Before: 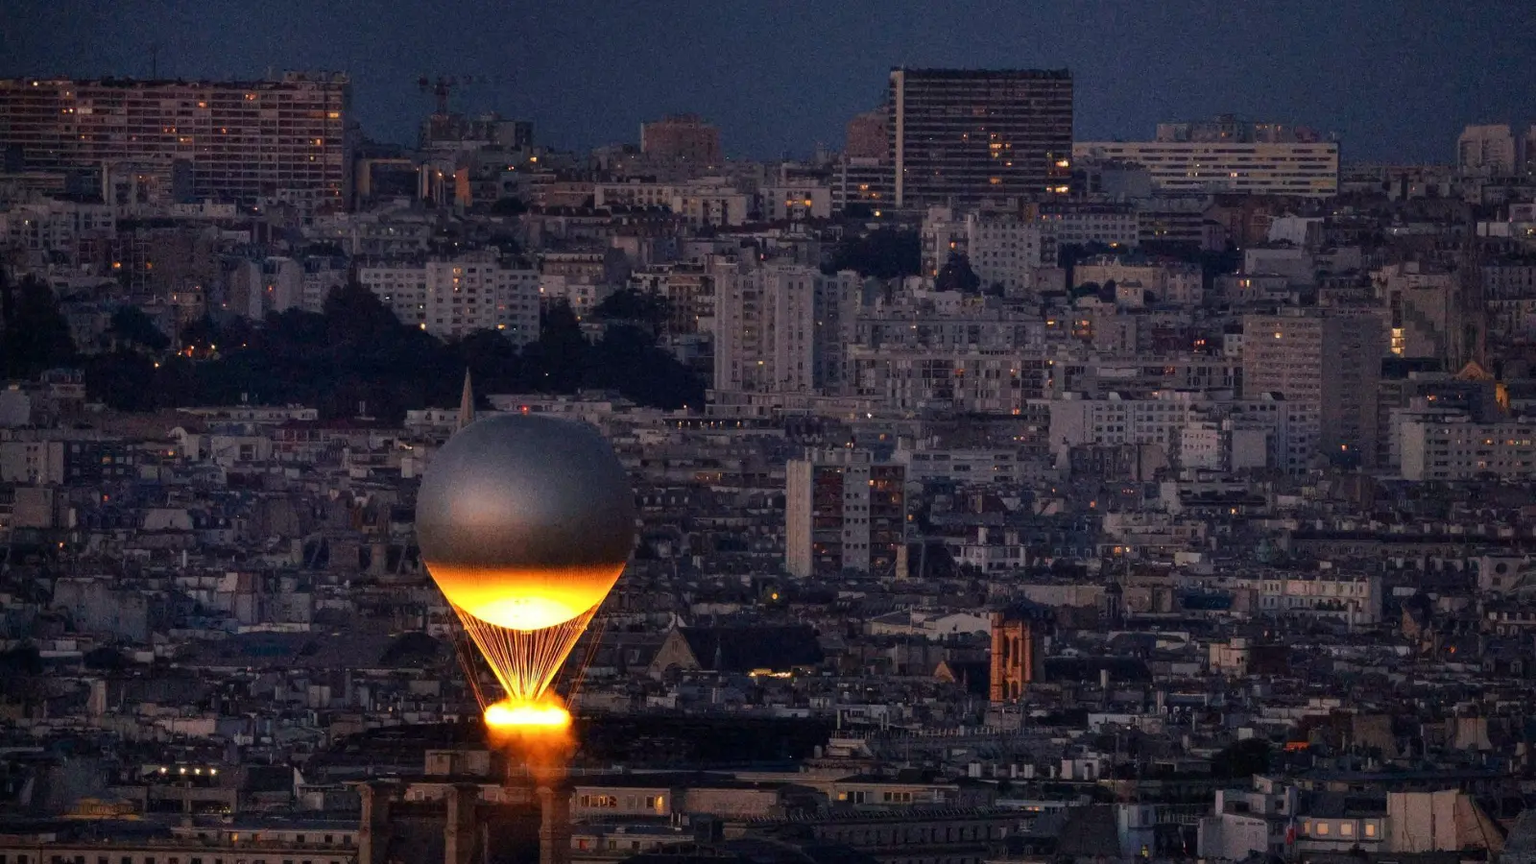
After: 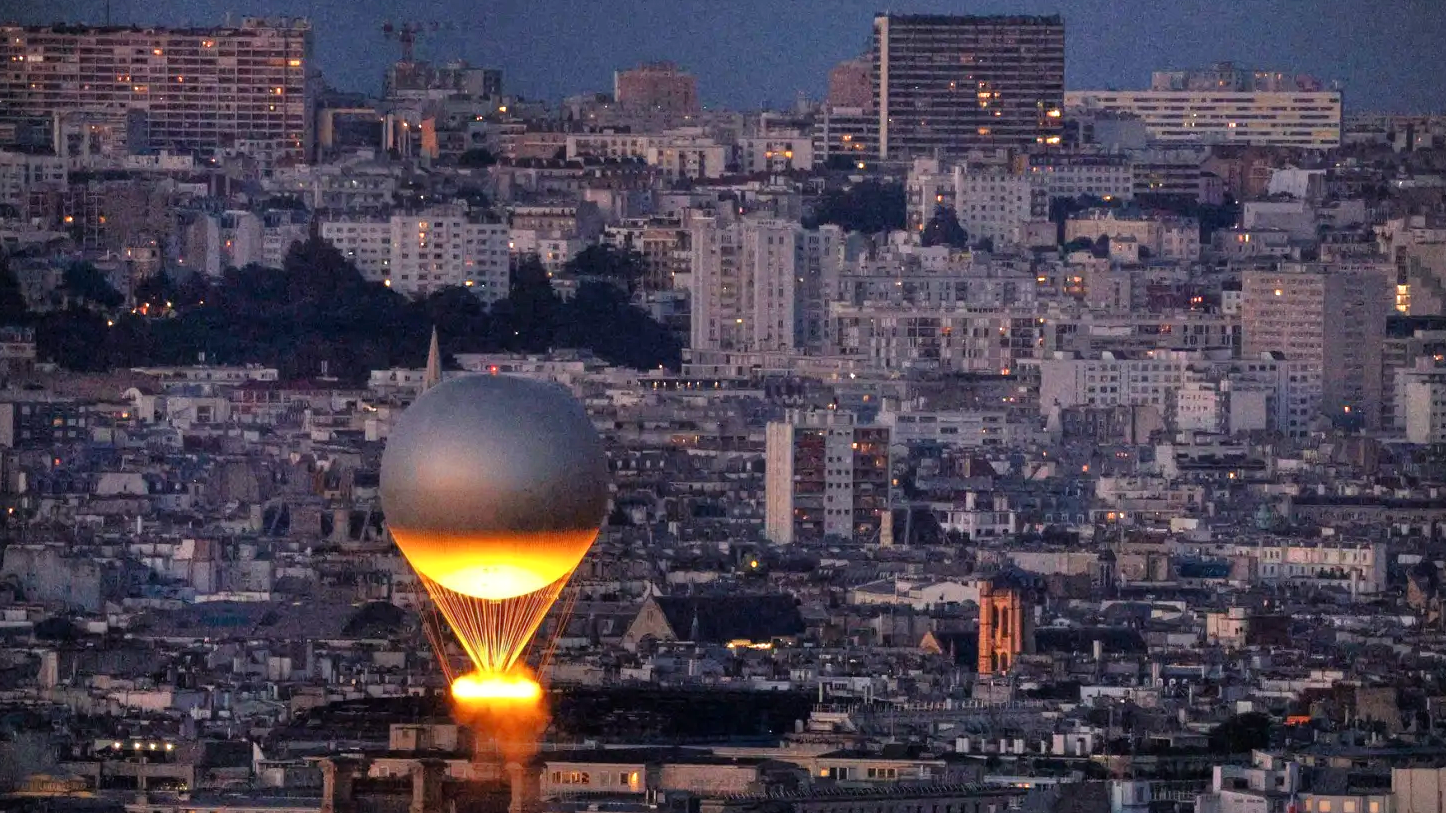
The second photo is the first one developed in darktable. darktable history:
vignetting: fall-off start 91.83%, brightness -0.575, unbound false
tone equalizer: -7 EV 0.157 EV, -6 EV 0.613 EV, -5 EV 1.12 EV, -4 EV 1.36 EV, -3 EV 1.18 EV, -2 EV 0.6 EV, -1 EV 0.147 EV
crop: left 3.315%, top 6.401%, right 6.278%, bottom 3.259%
